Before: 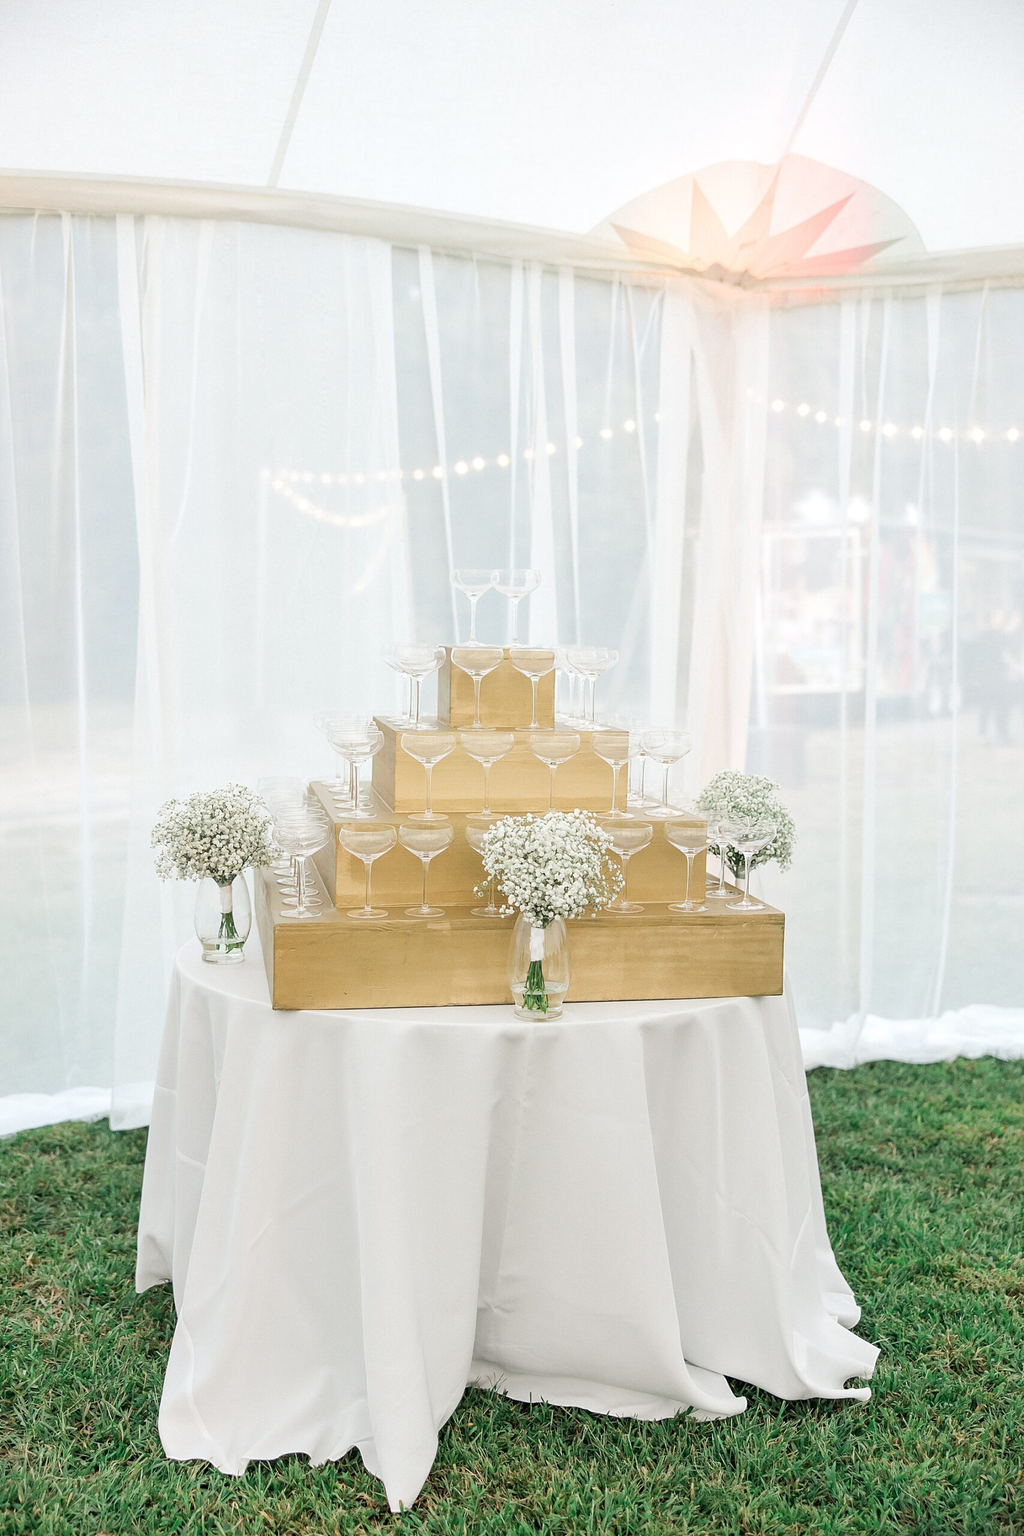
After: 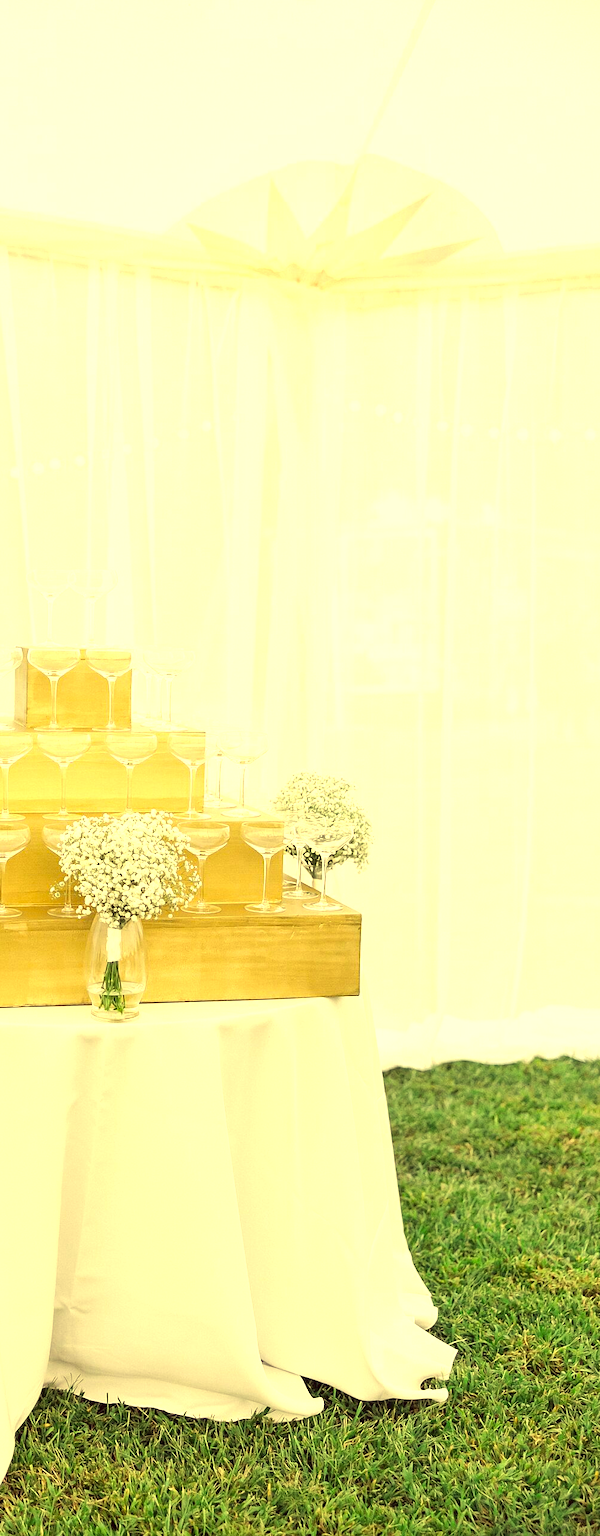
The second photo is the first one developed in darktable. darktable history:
crop: left 41.413%
exposure: black level correction 0, exposure 0.695 EV, compensate exposure bias true, compensate highlight preservation false
color correction: highlights a* -0.607, highlights b* 39.83, shadows a* 9.52, shadows b* -0.788
